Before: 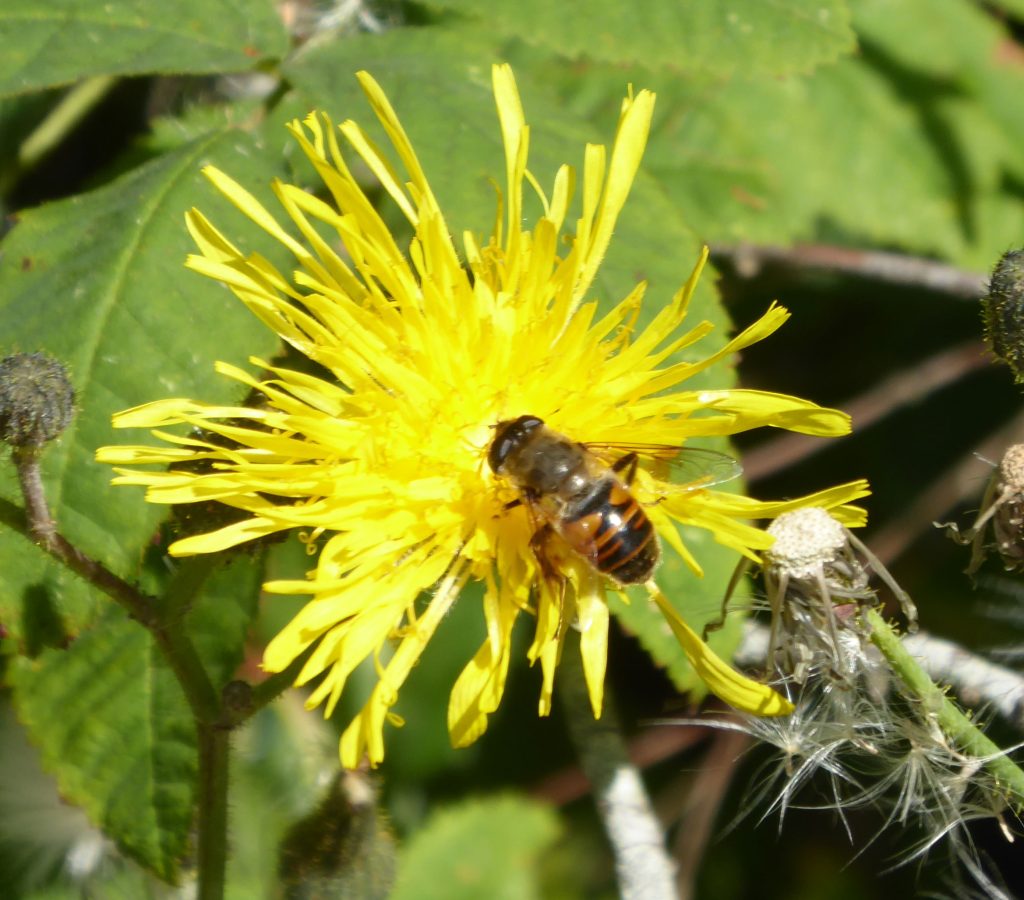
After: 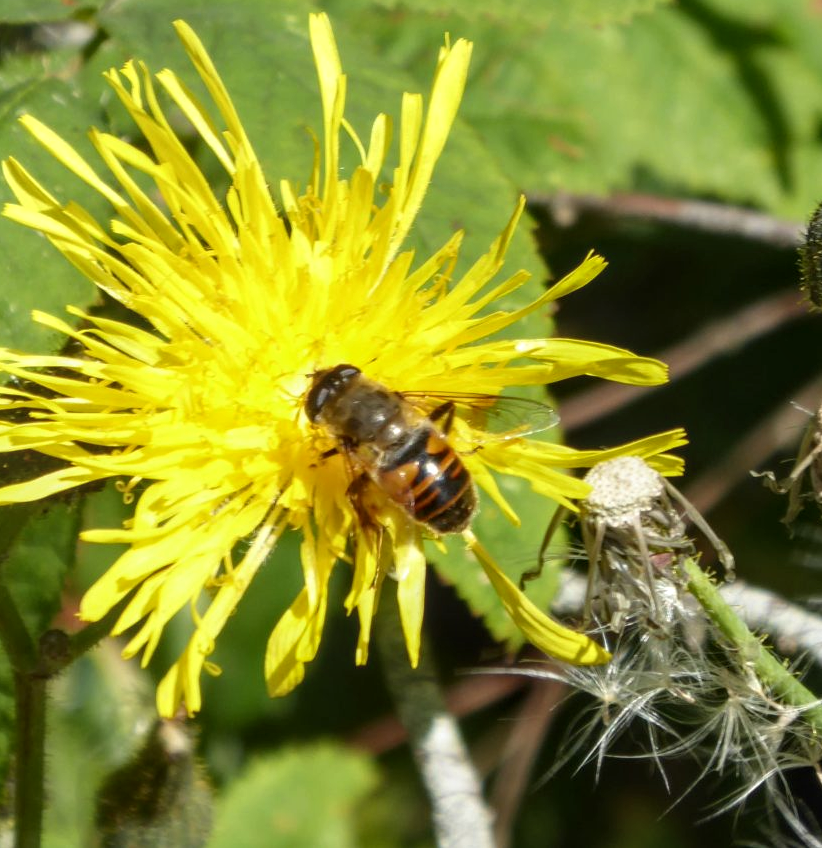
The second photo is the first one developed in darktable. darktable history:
local contrast: on, module defaults
crop and rotate: left 17.959%, top 5.771%, right 1.742%
